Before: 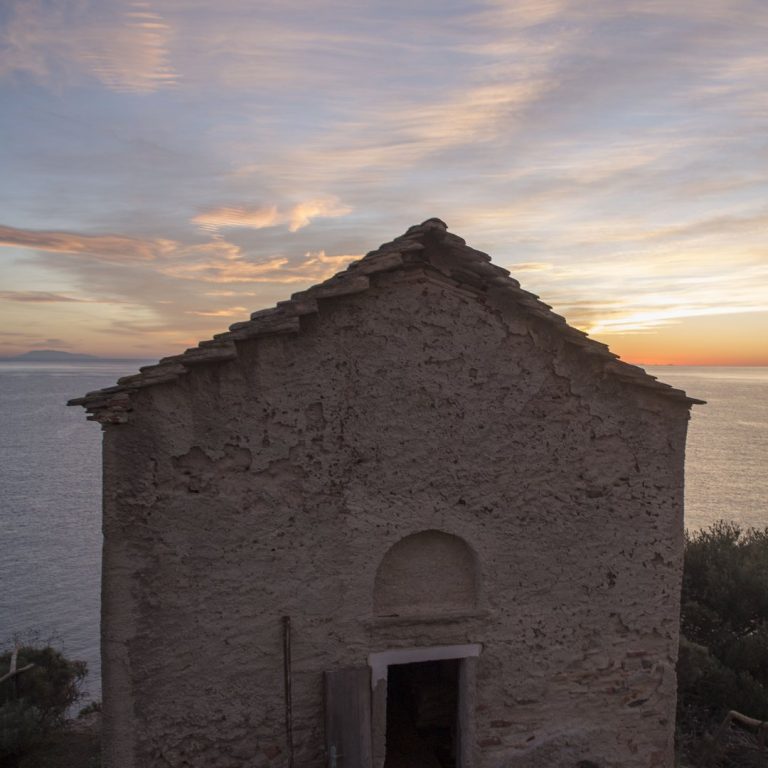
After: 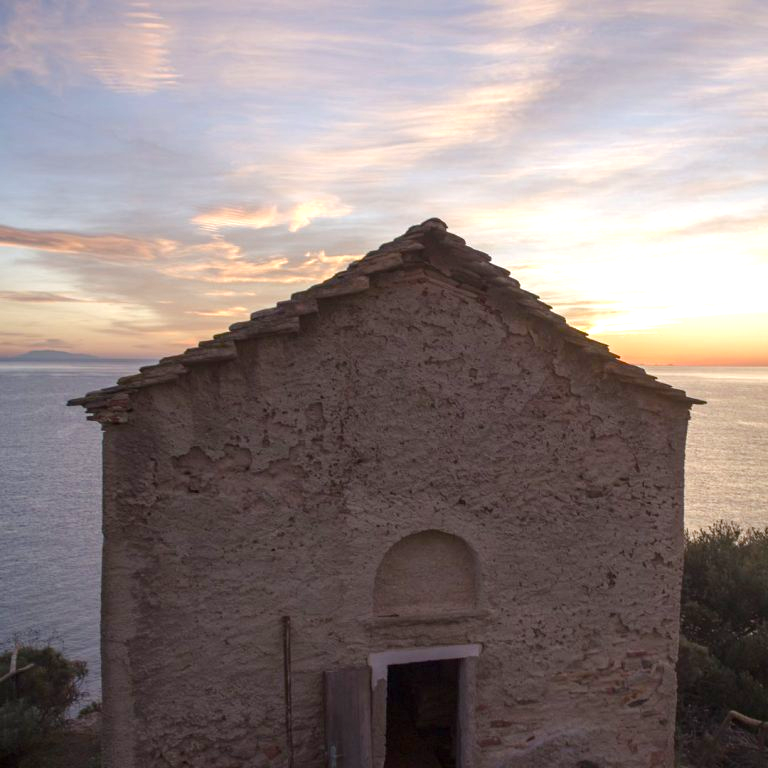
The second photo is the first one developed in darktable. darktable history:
exposure: exposure -0.002 EV, compensate highlight preservation false
color balance rgb: perceptual saturation grading › global saturation 20%, perceptual saturation grading › highlights -49.573%, perceptual saturation grading › shadows 25.708%, perceptual brilliance grading › global brilliance 18.768%, global vibrance 20%
